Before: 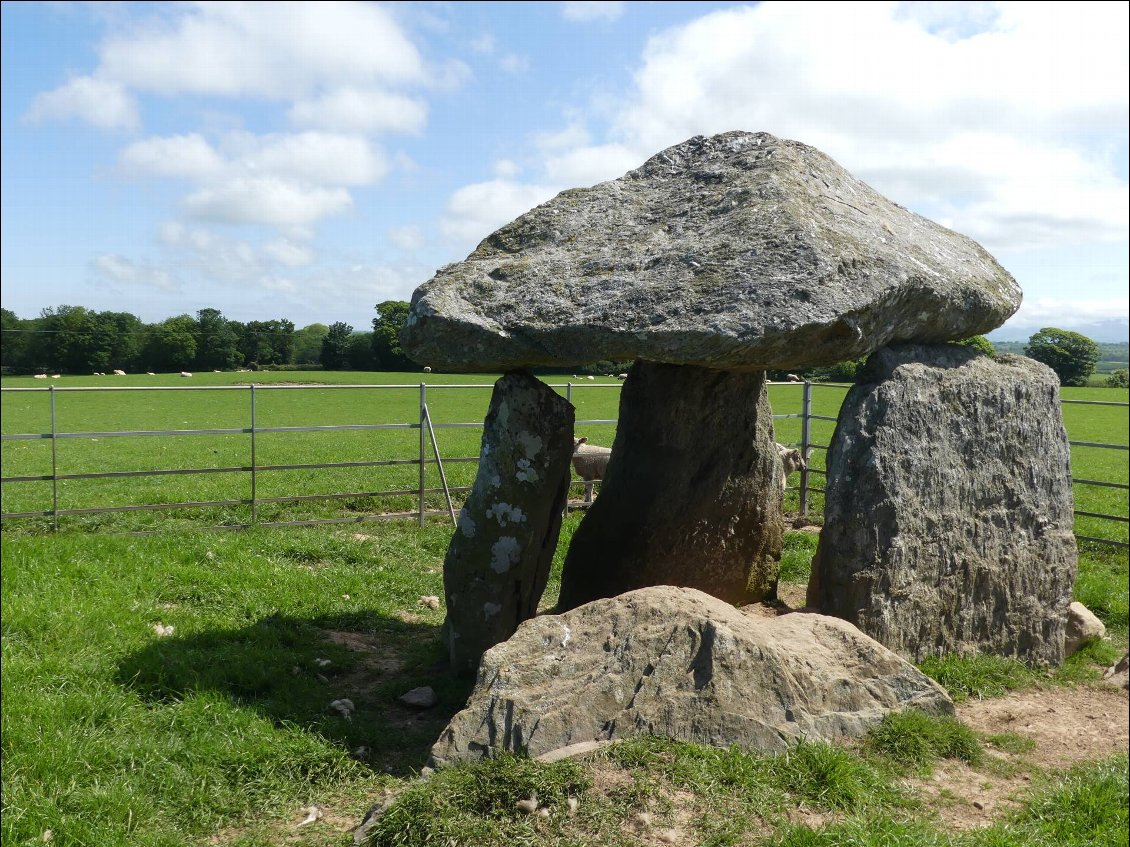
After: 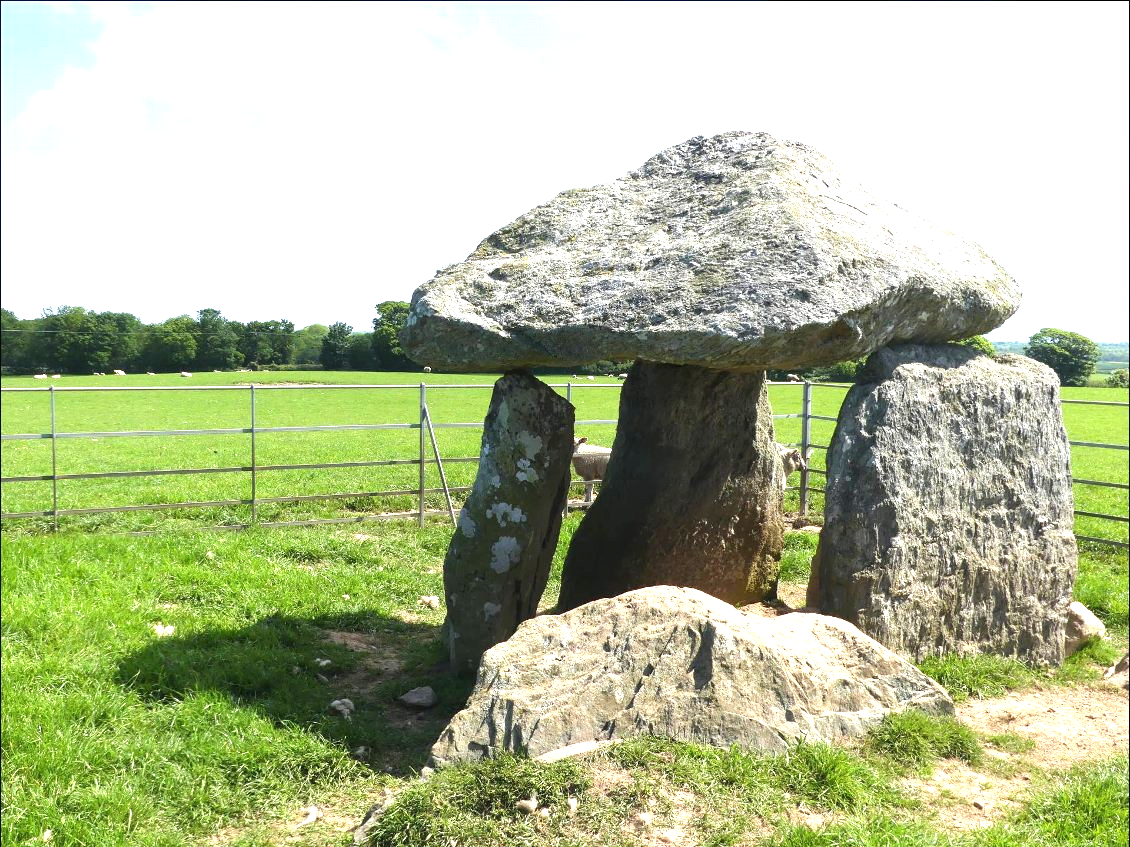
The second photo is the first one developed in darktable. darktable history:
tone equalizer: on, module defaults
exposure: black level correction 0, exposure 1.439 EV, compensate highlight preservation false
